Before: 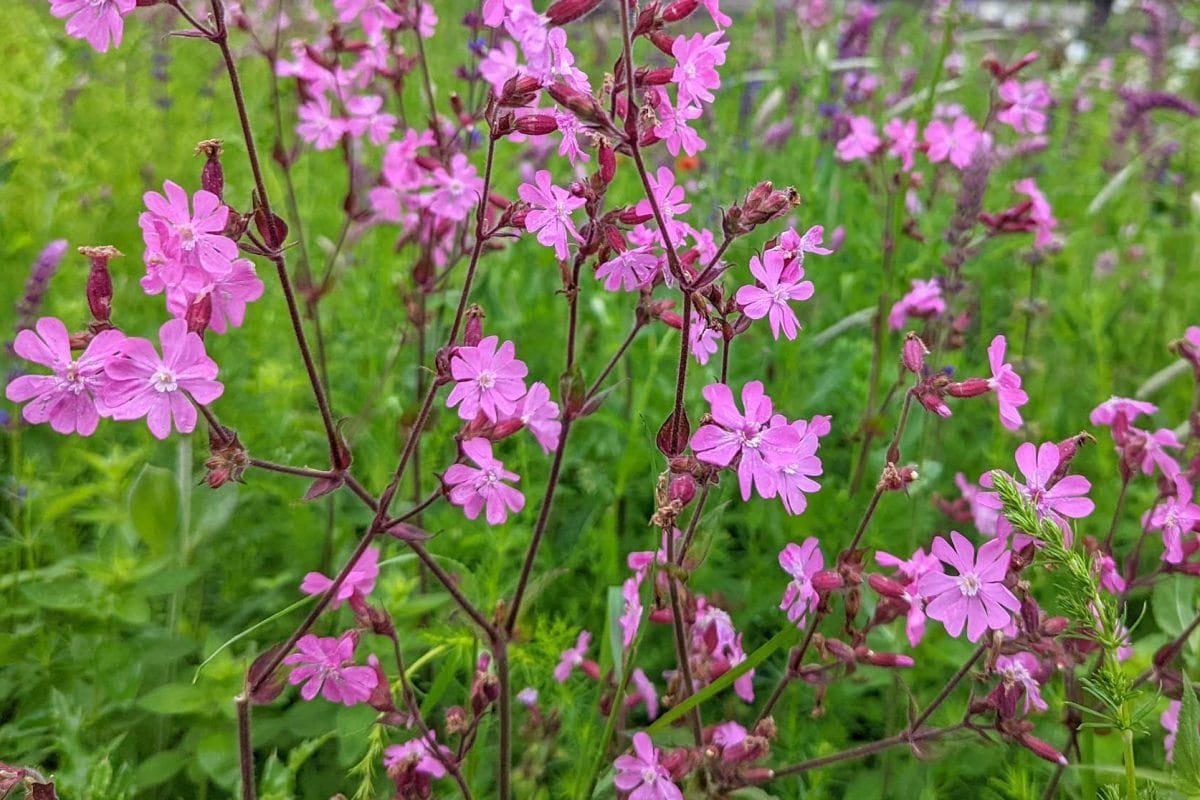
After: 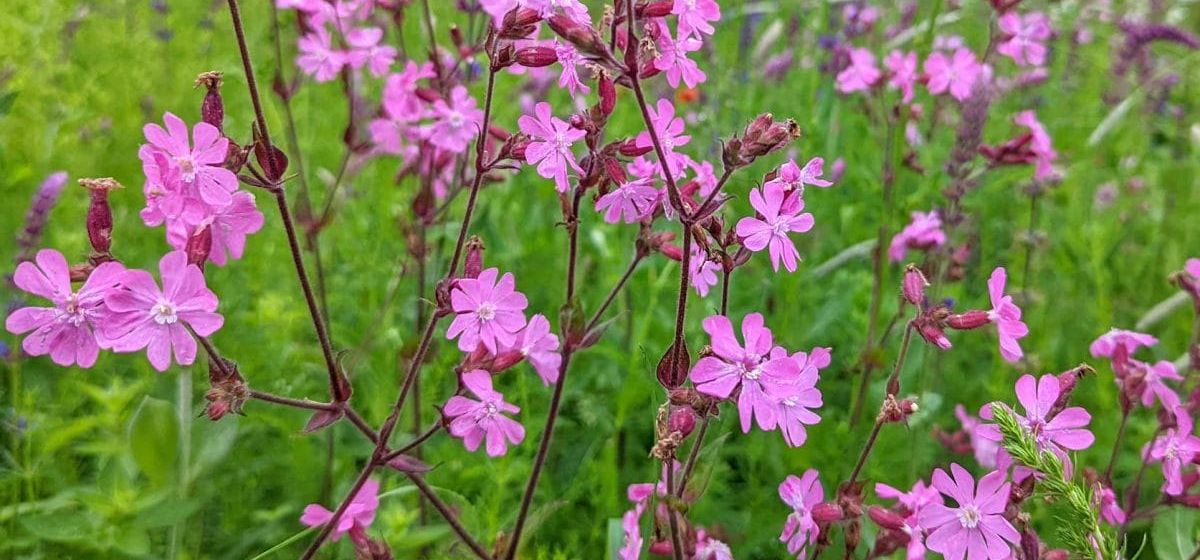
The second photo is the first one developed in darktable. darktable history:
crop and rotate: top 8.598%, bottom 21.326%
